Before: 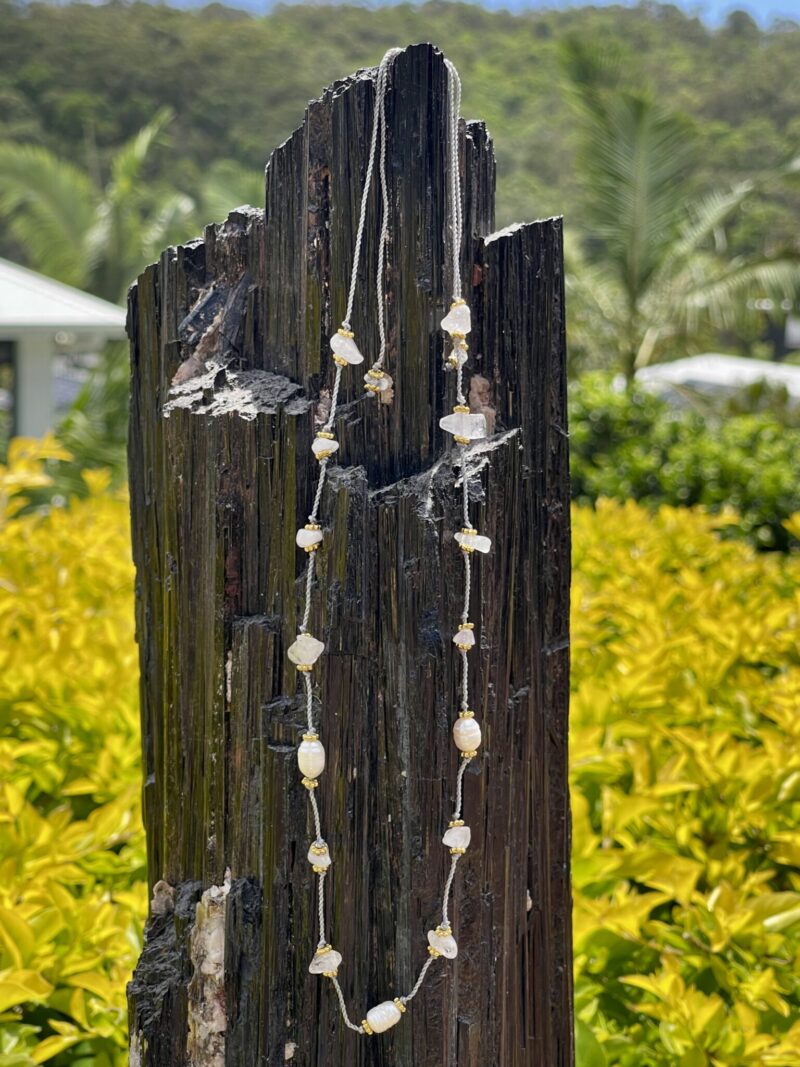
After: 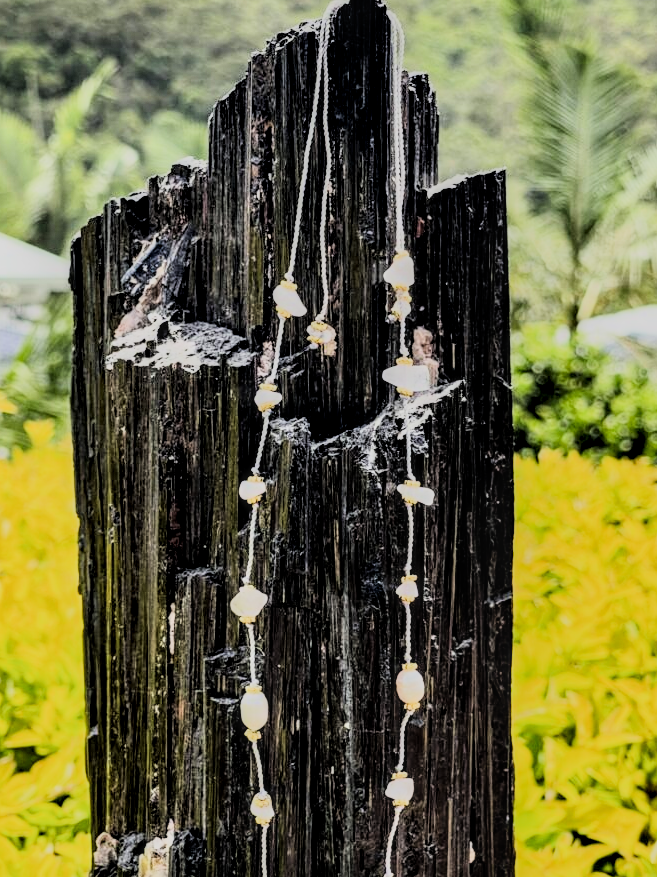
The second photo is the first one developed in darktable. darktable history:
rgb curve: curves: ch0 [(0, 0) (0.21, 0.15) (0.24, 0.21) (0.5, 0.75) (0.75, 0.96) (0.89, 0.99) (1, 1)]; ch1 [(0, 0.02) (0.21, 0.13) (0.25, 0.2) (0.5, 0.67) (0.75, 0.9) (0.89, 0.97) (1, 1)]; ch2 [(0, 0.02) (0.21, 0.13) (0.25, 0.2) (0.5, 0.67) (0.75, 0.9) (0.89, 0.97) (1, 1)], compensate middle gray true
crop and rotate: left 7.196%, top 4.574%, right 10.605%, bottom 13.178%
filmic rgb: black relative exposure -7.65 EV, white relative exposure 4.56 EV, hardness 3.61
local contrast: detail 142%
